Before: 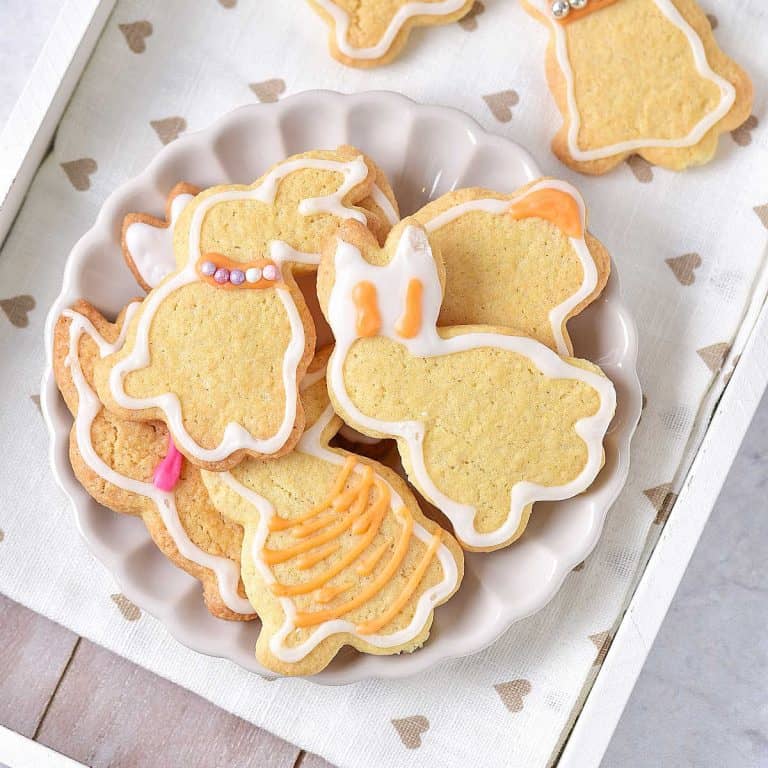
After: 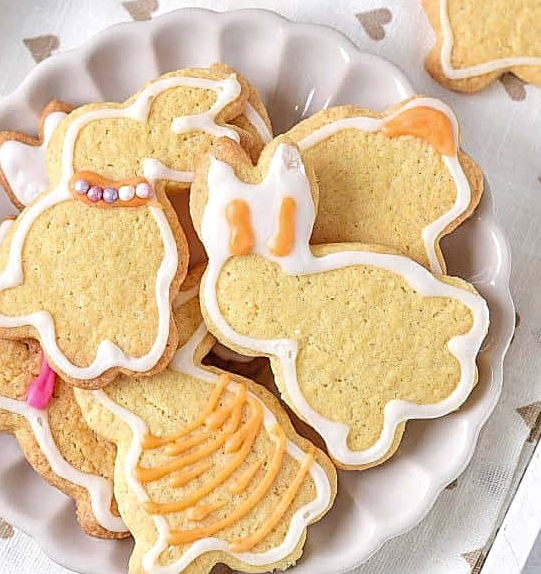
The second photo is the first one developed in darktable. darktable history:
local contrast: on, module defaults
crop and rotate: left 16.606%, top 10.736%, right 12.859%, bottom 14.504%
sharpen: on, module defaults
